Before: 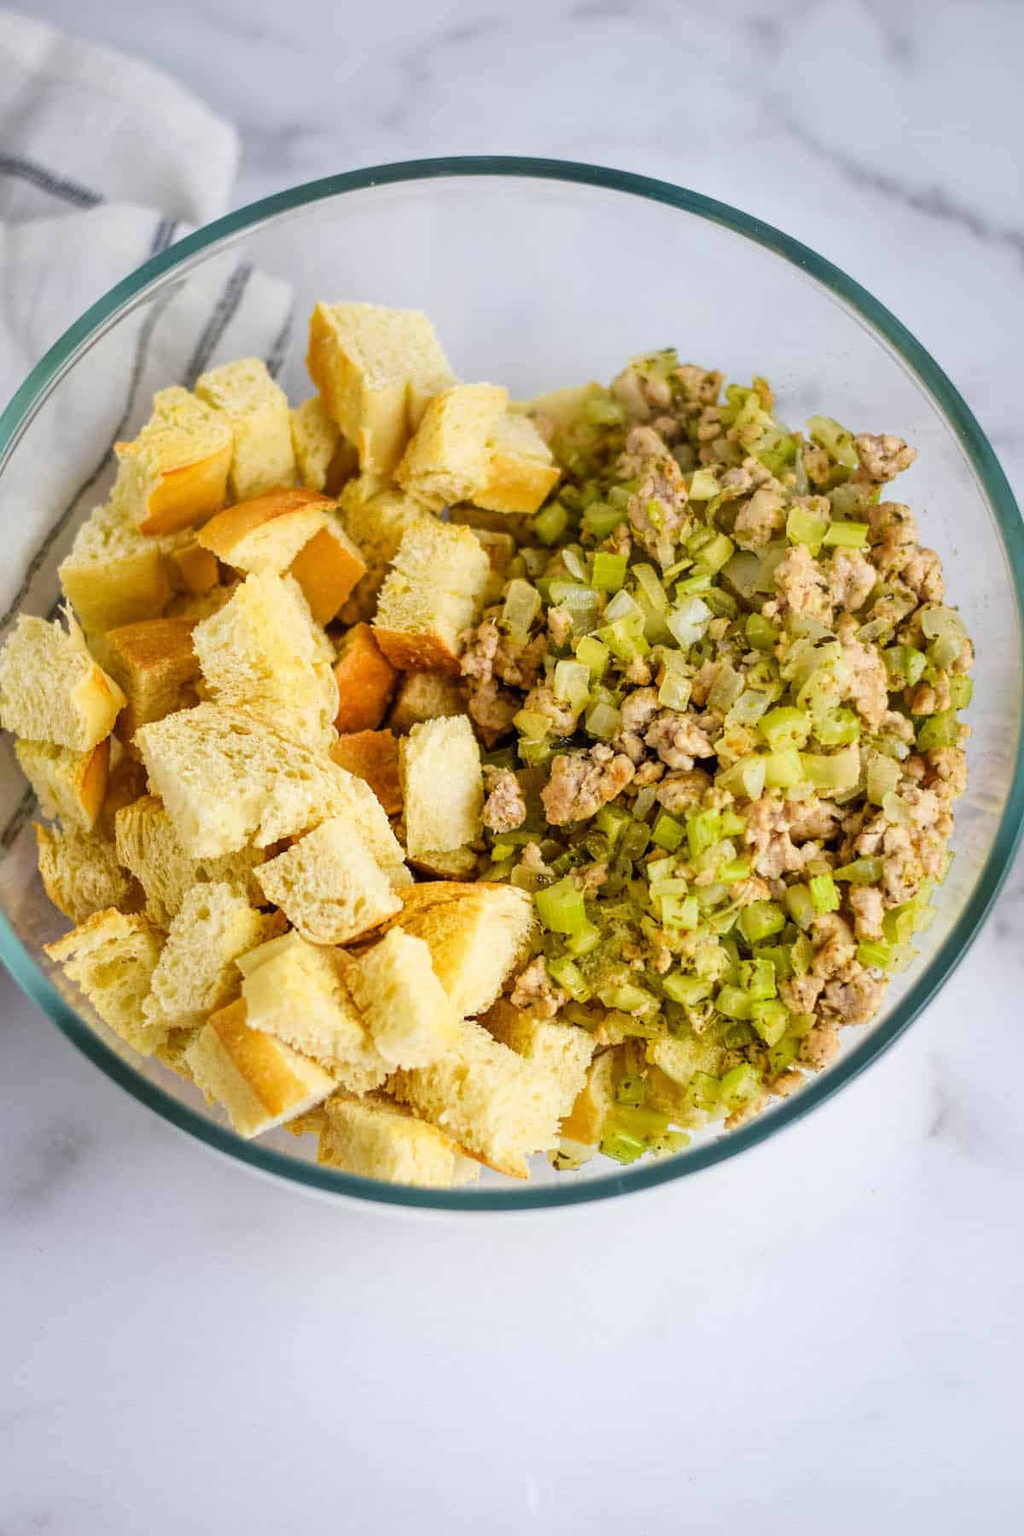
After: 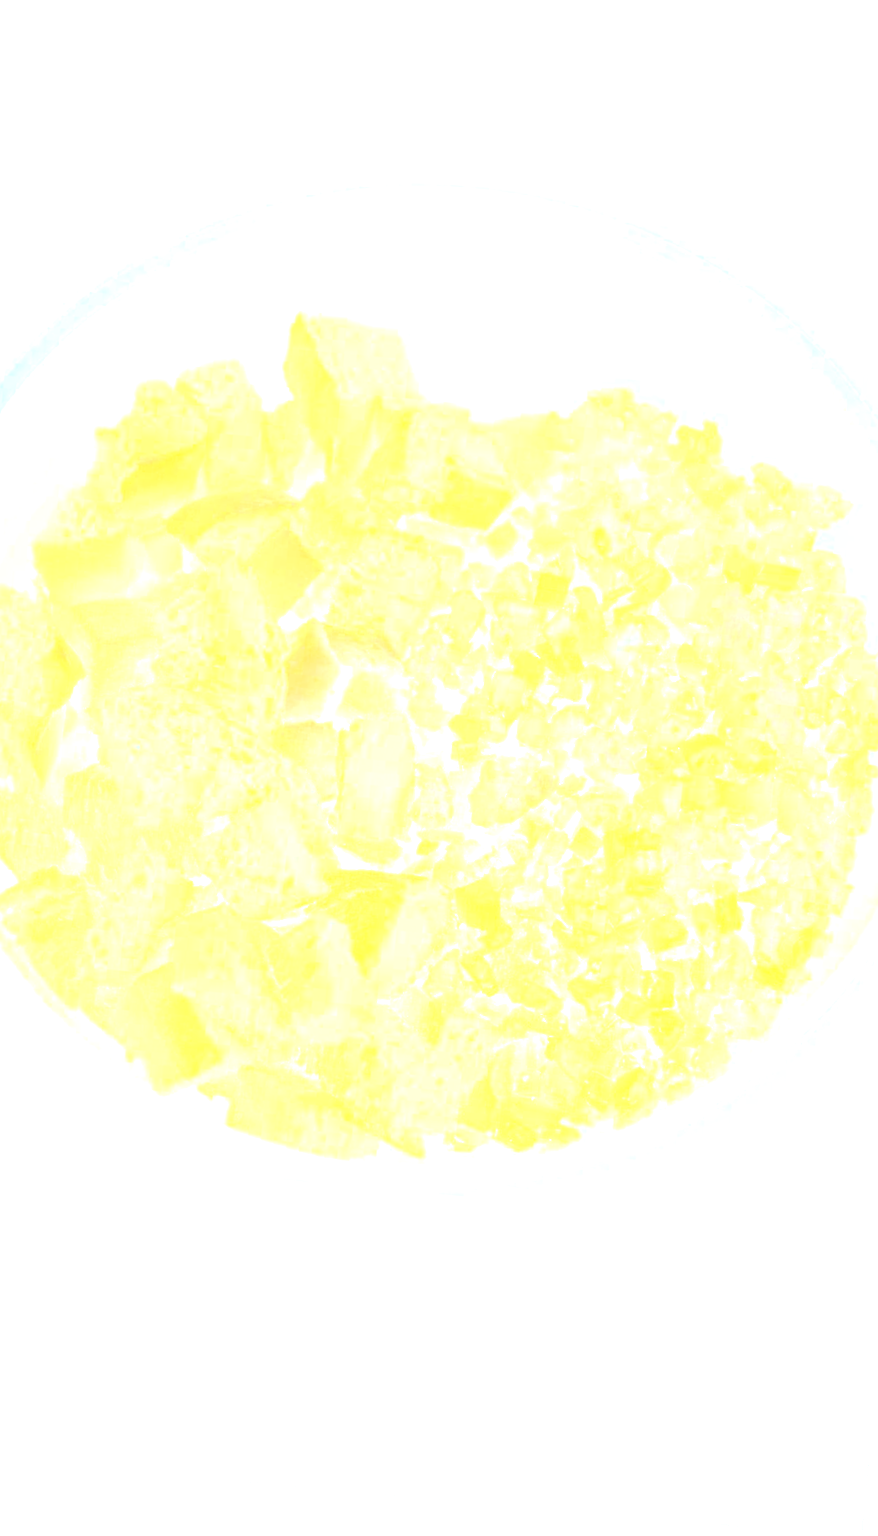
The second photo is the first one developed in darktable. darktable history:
contrast equalizer: octaves 7, y [[0.528, 0.548, 0.563, 0.562, 0.546, 0.526], [0.55 ×6], [0 ×6], [0 ×6], [0 ×6]]
rotate and perspective: rotation 5.12°, automatic cropping off
exposure: exposure -0.048 EV, compensate highlight preservation false
local contrast: on, module defaults
crop and rotate: left 9.597%, right 10.195%
bloom: size 85%, threshold 5%, strength 85%
